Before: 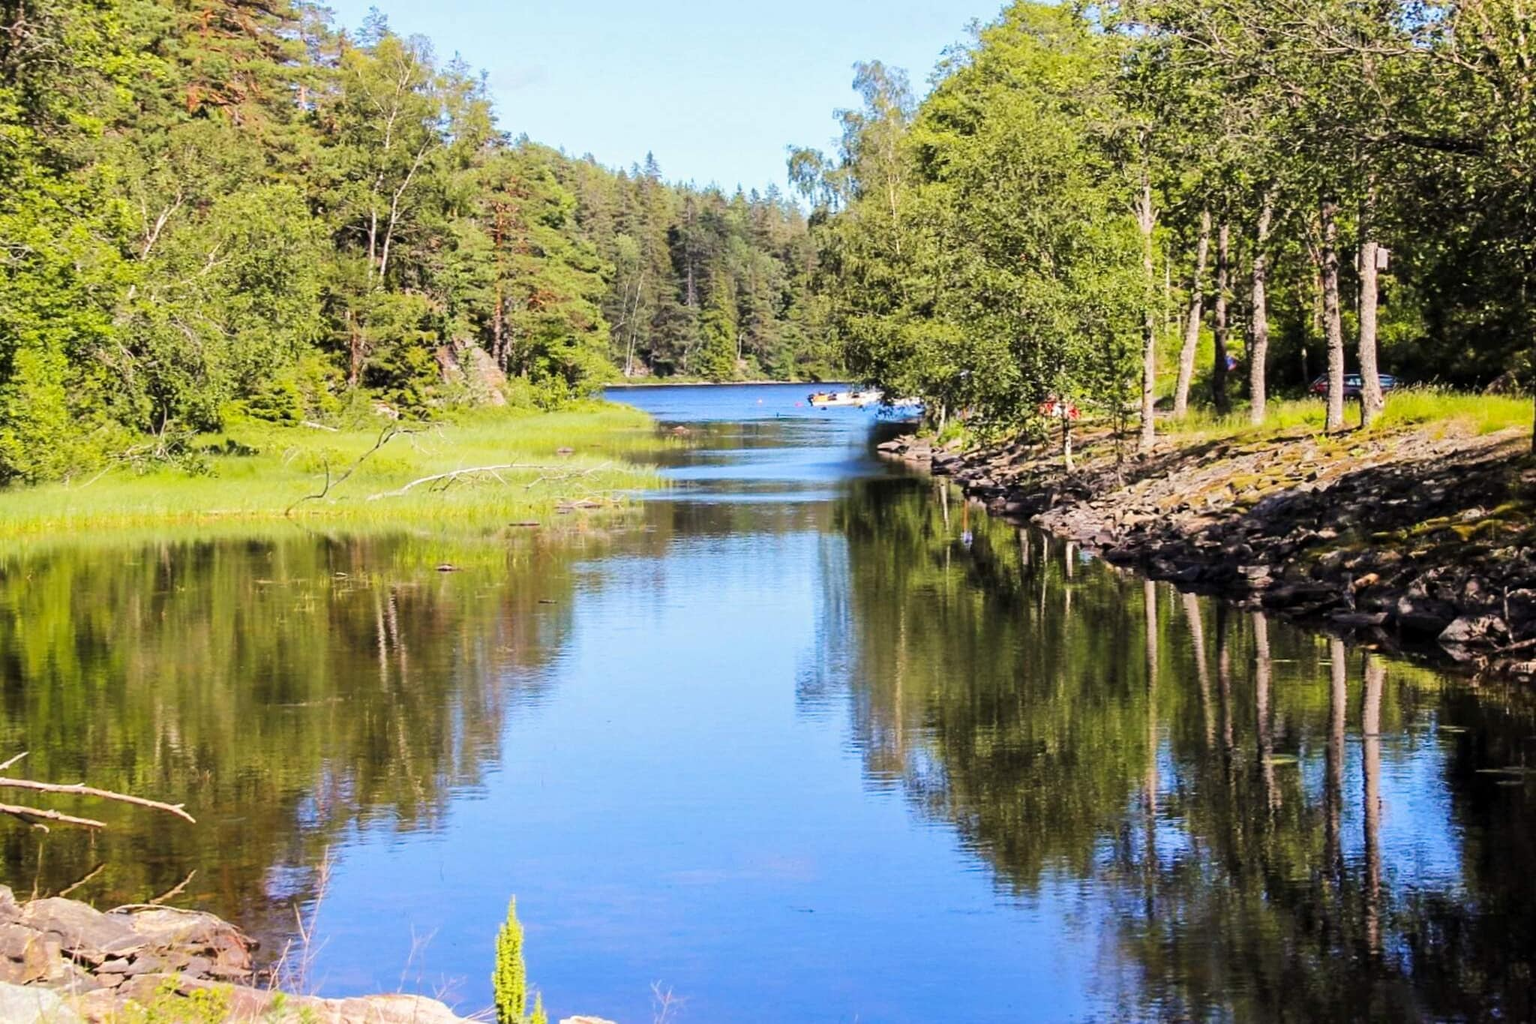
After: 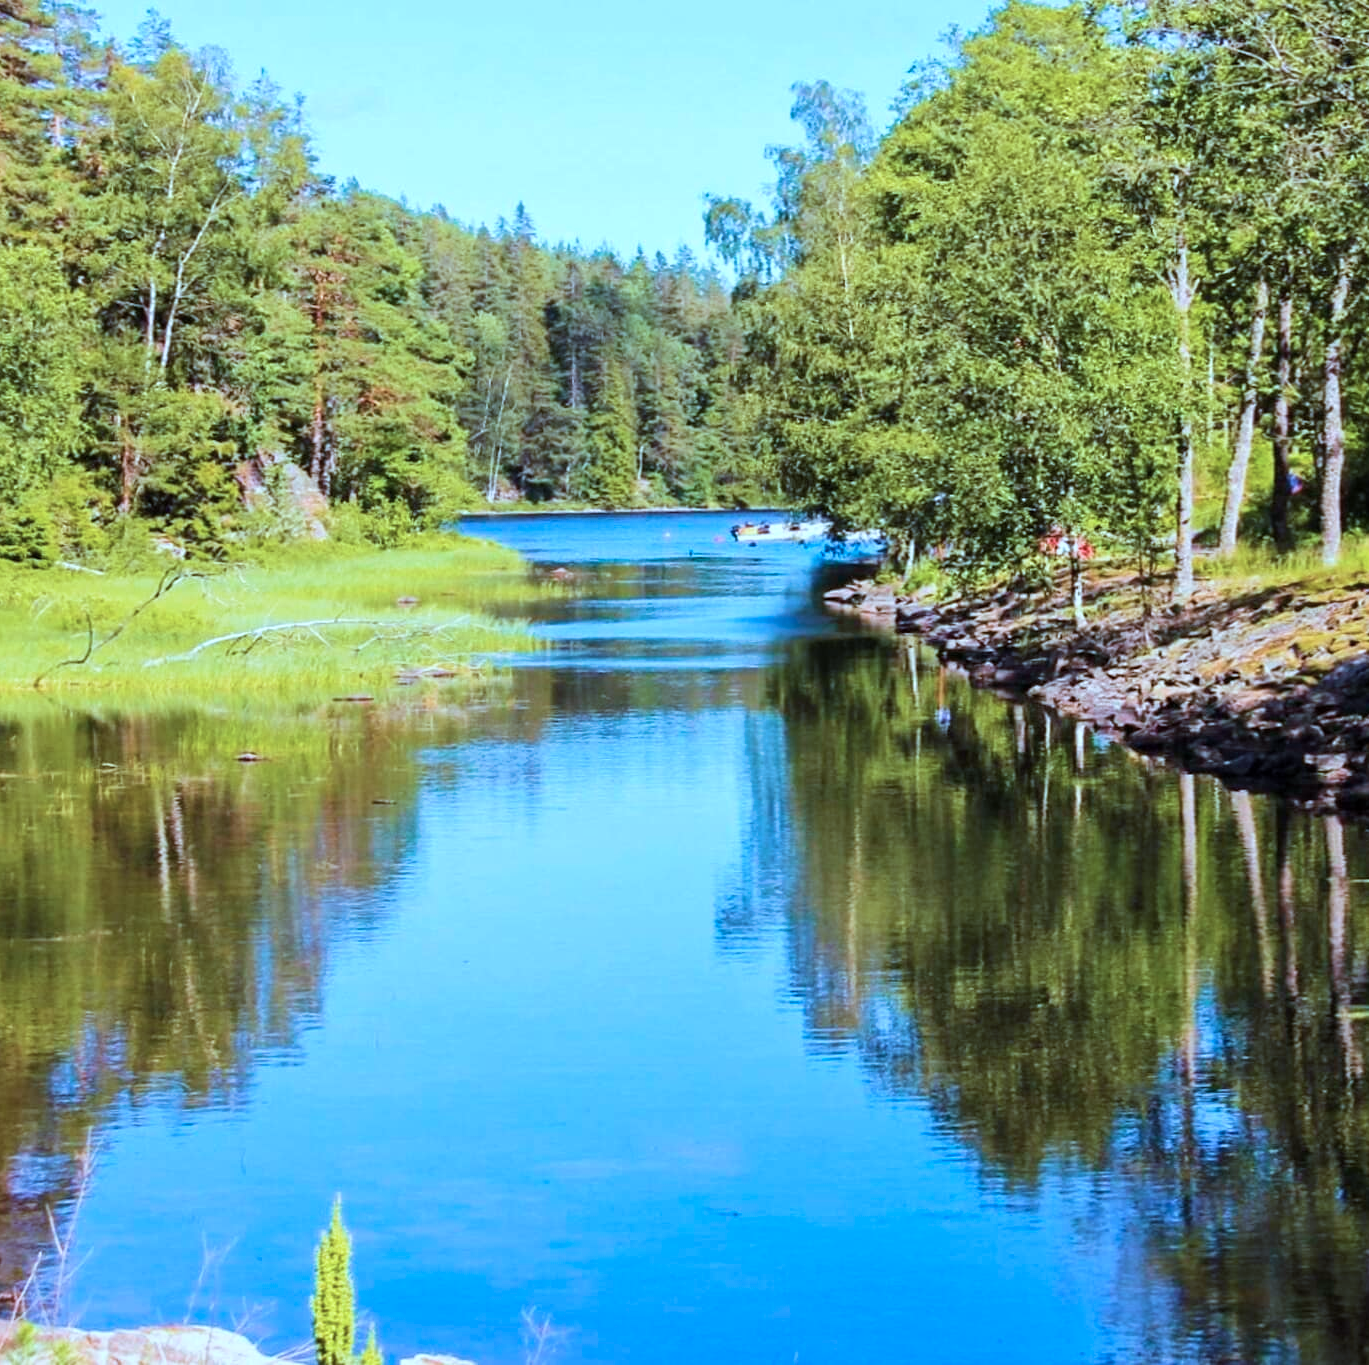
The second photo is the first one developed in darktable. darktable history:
color correction: highlights a* -9.34, highlights b* -23.28
crop: left 16.904%, right 16.232%
velvia: strength 44.43%
